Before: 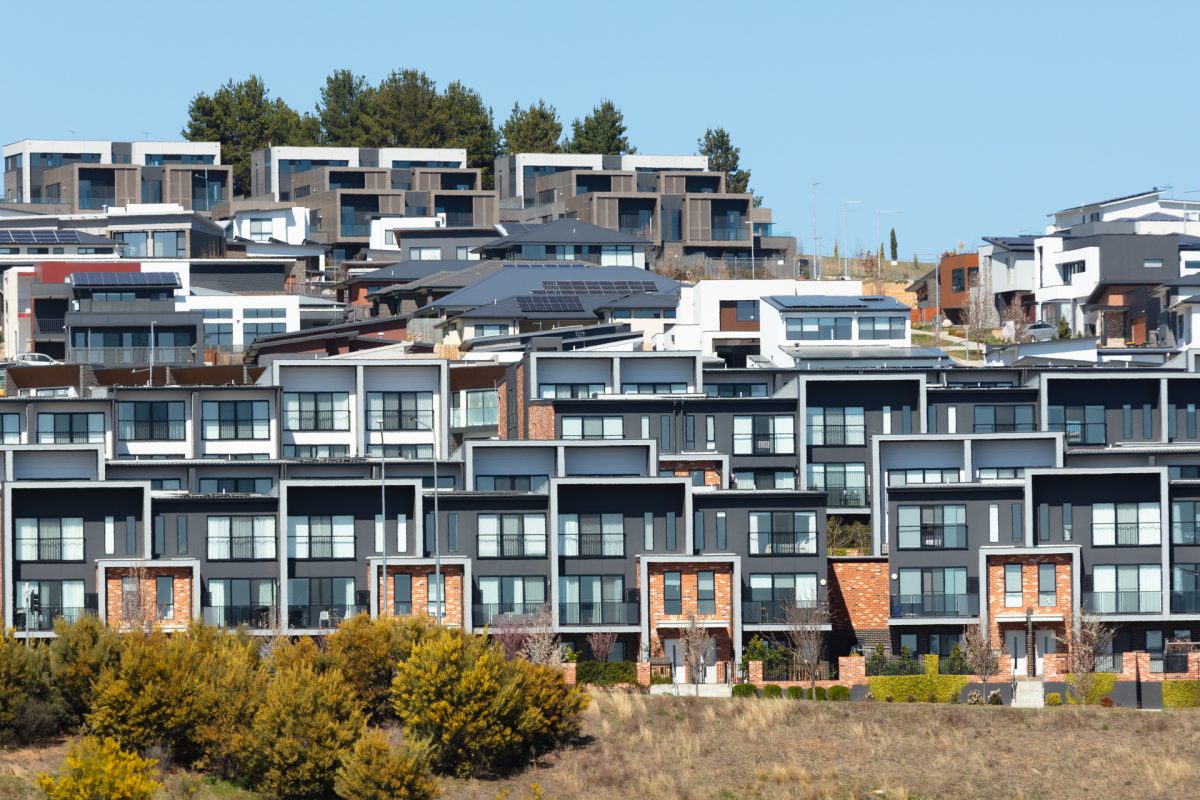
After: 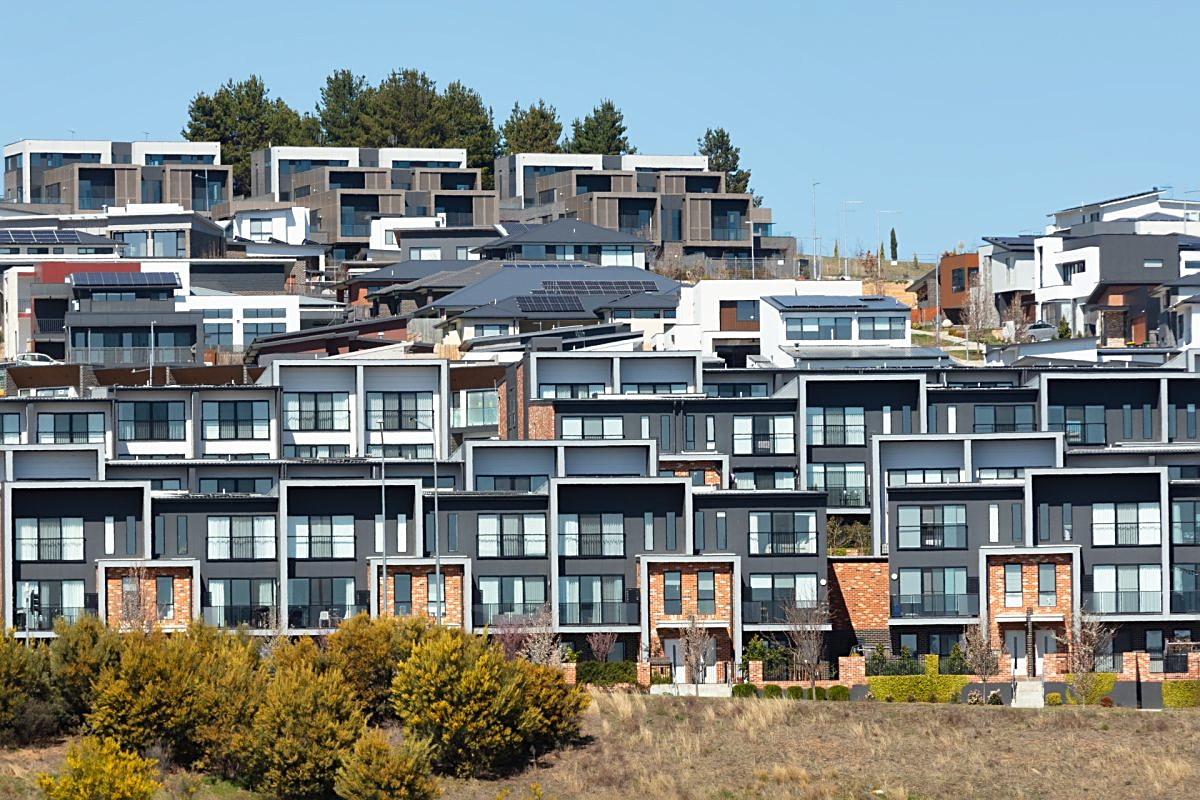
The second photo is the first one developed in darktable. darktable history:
shadows and highlights: shadows 31.55, highlights -31.41, soften with gaussian
sharpen: on, module defaults
